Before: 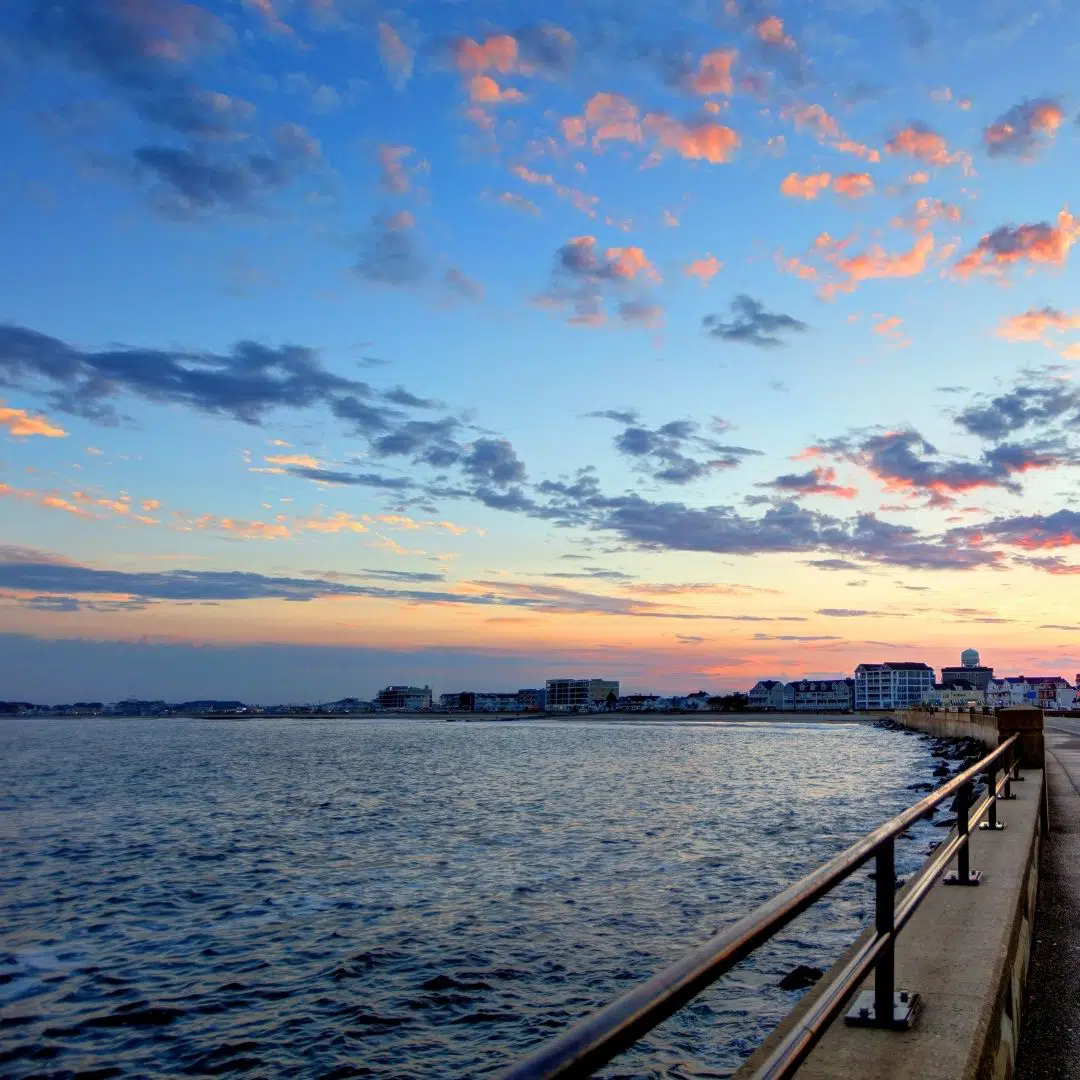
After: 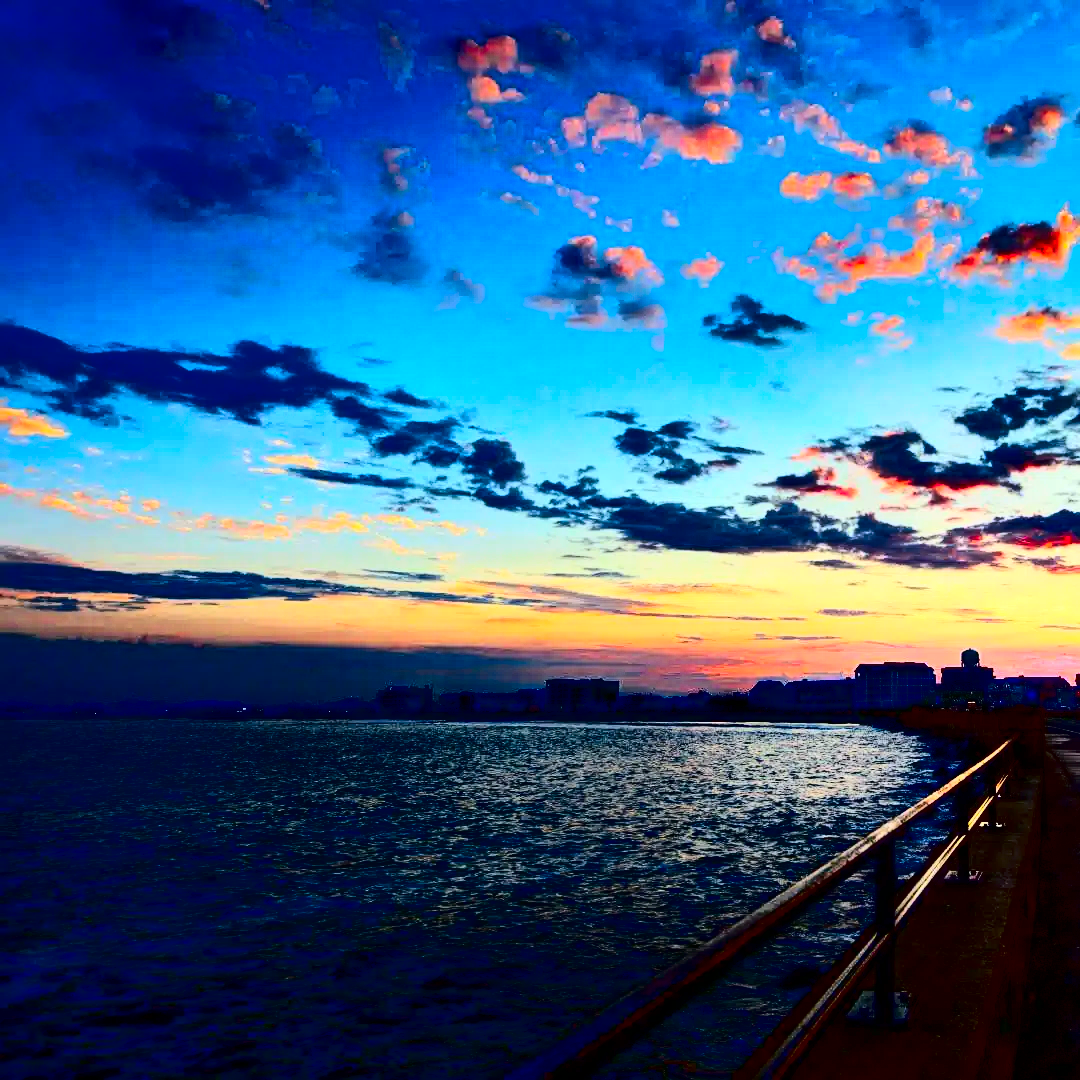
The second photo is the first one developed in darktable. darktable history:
contrast brightness saturation: contrast 0.77, brightness -1, saturation 1
shadows and highlights: shadows 19.13, highlights -83.41, soften with gaussian
